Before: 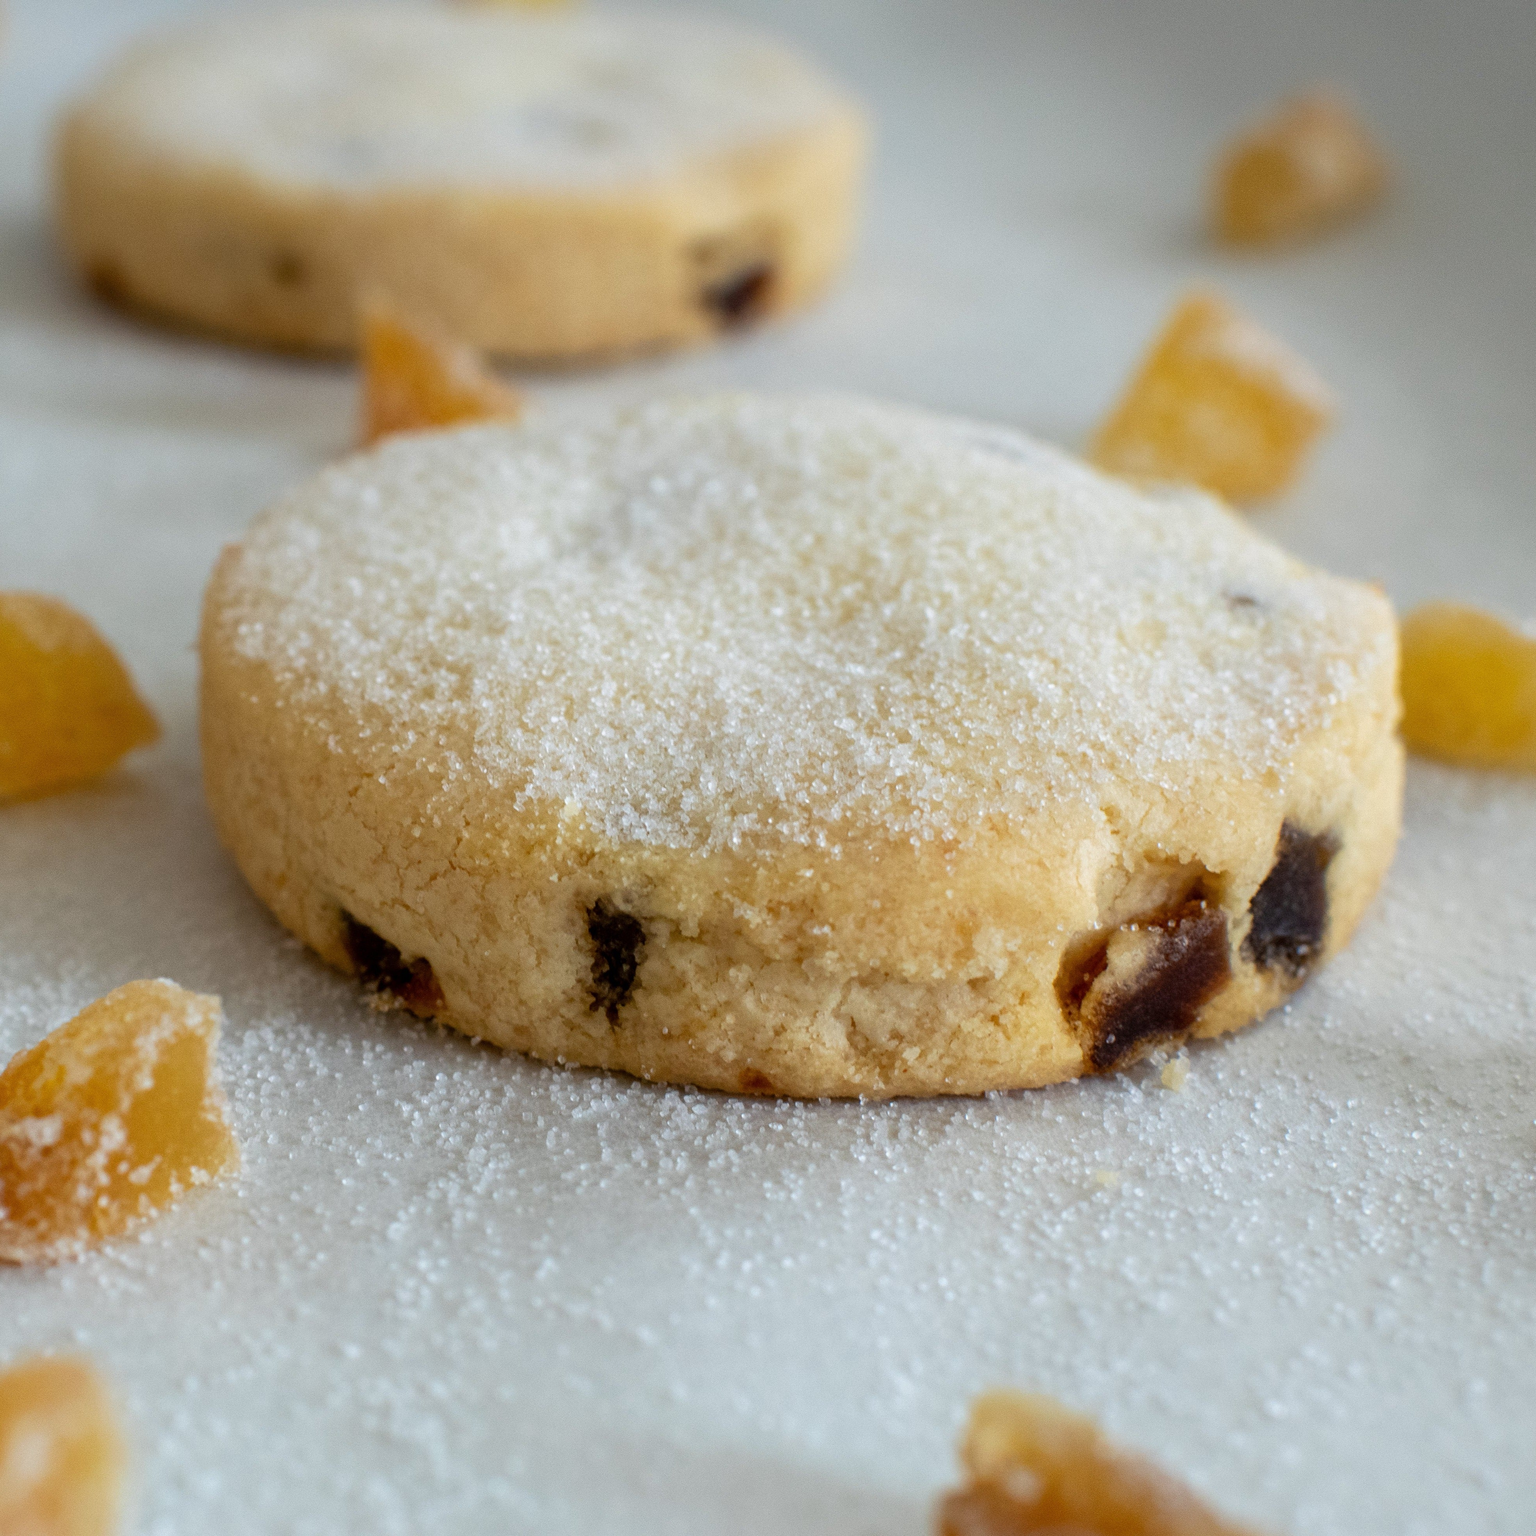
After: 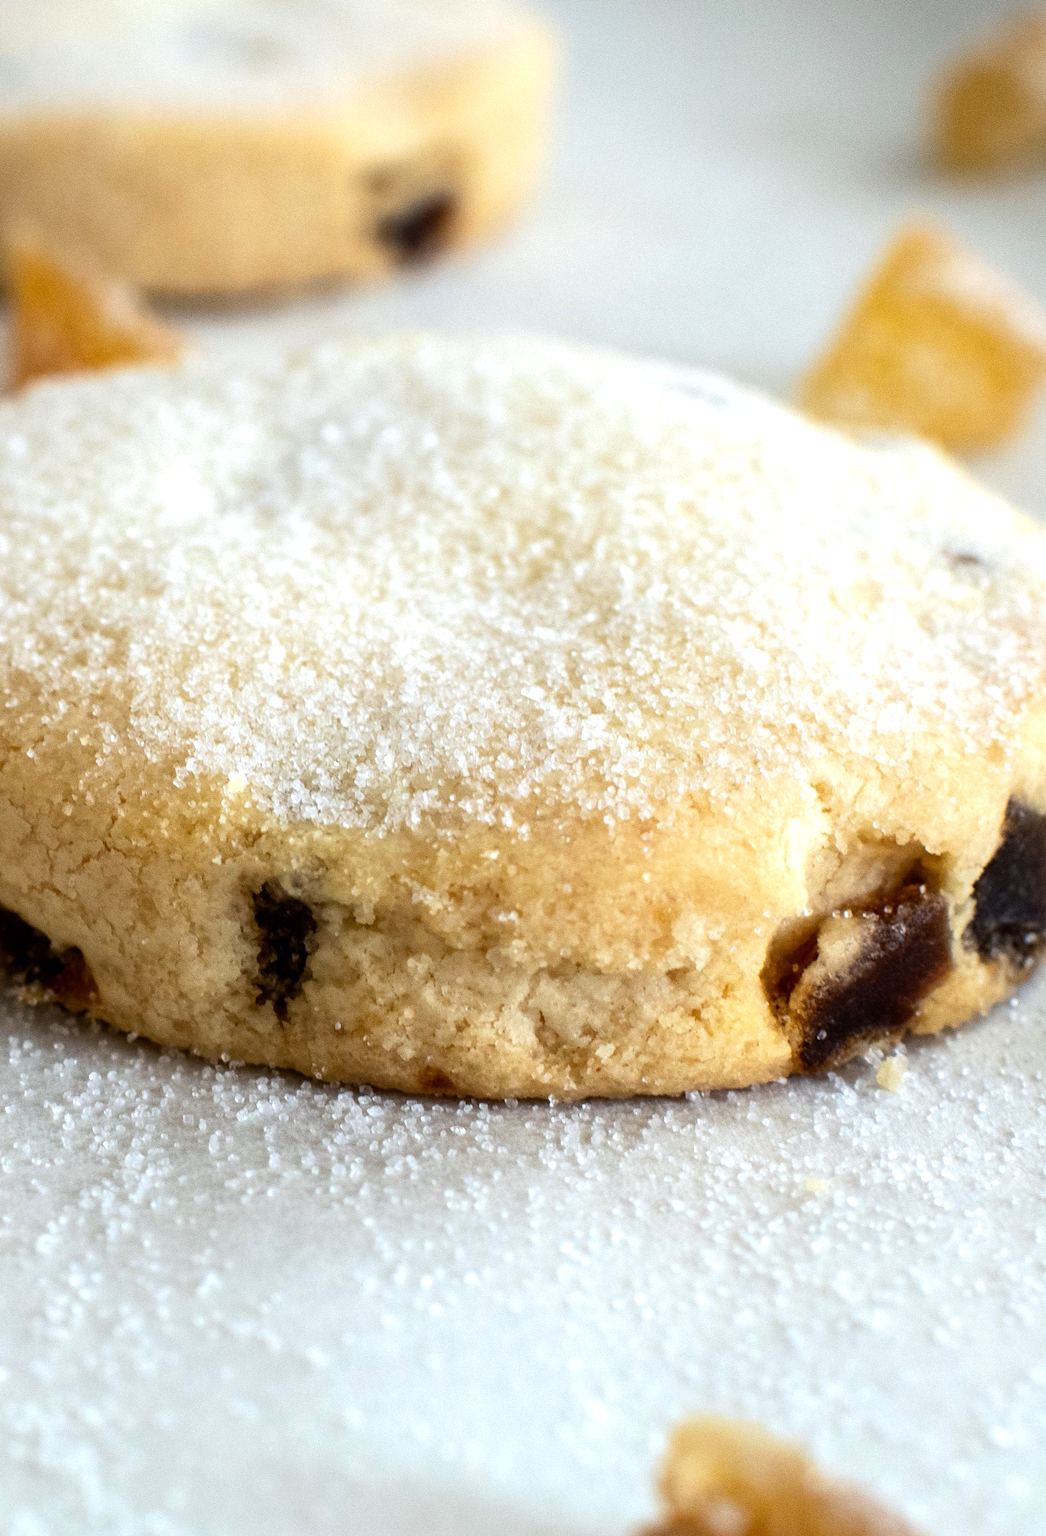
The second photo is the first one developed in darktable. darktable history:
crop and rotate: left 23.098%, top 5.639%, right 14.123%, bottom 2.275%
tone equalizer: -8 EV -0.767 EV, -7 EV -0.723 EV, -6 EV -0.606 EV, -5 EV -0.365 EV, -3 EV 0.377 EV, -2 EV 0.6 EV, -1 EV 0.679 EV, +0 EV 0.757 EV, edges refinement/feathering 500, mask exposure compensation -1.57 EV, preserve details no
